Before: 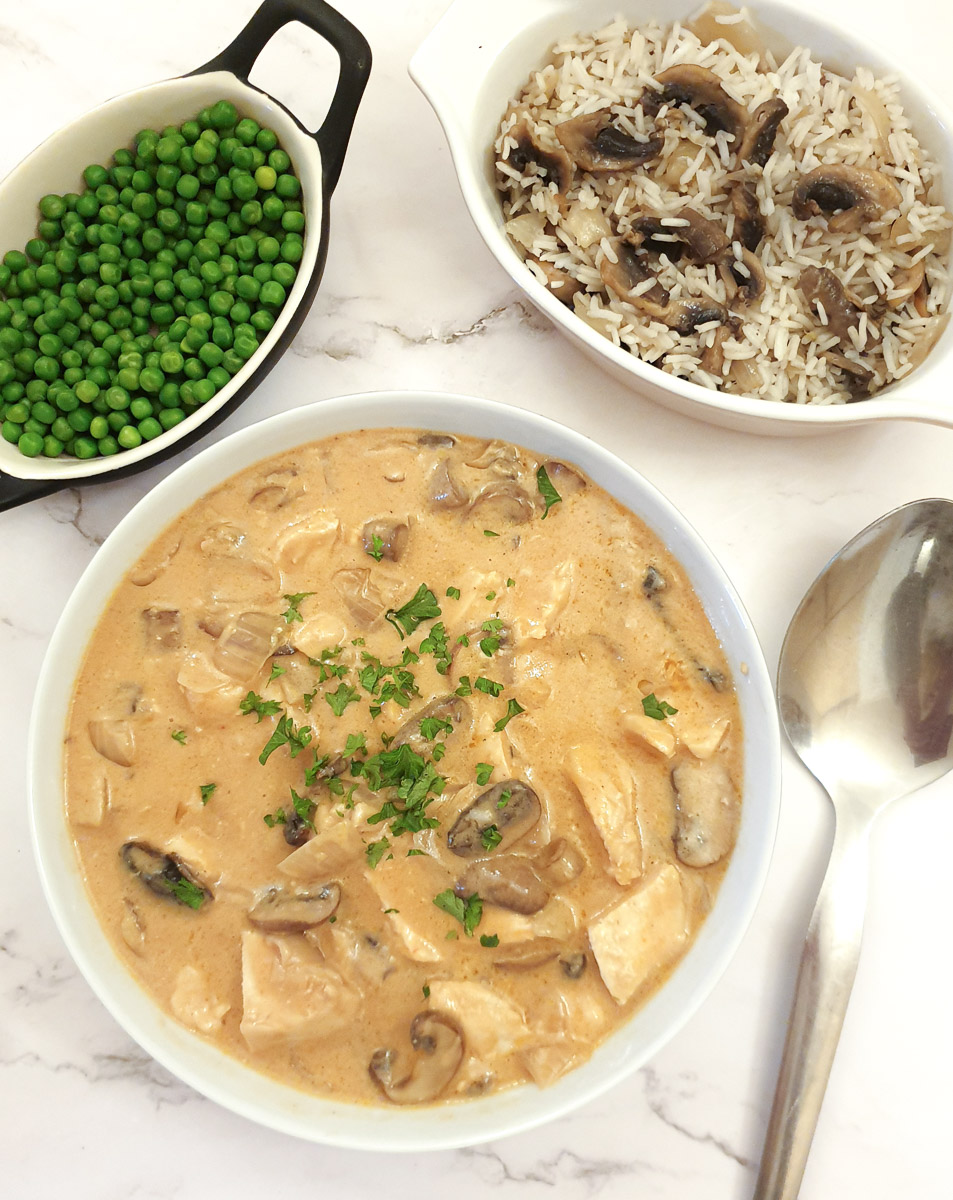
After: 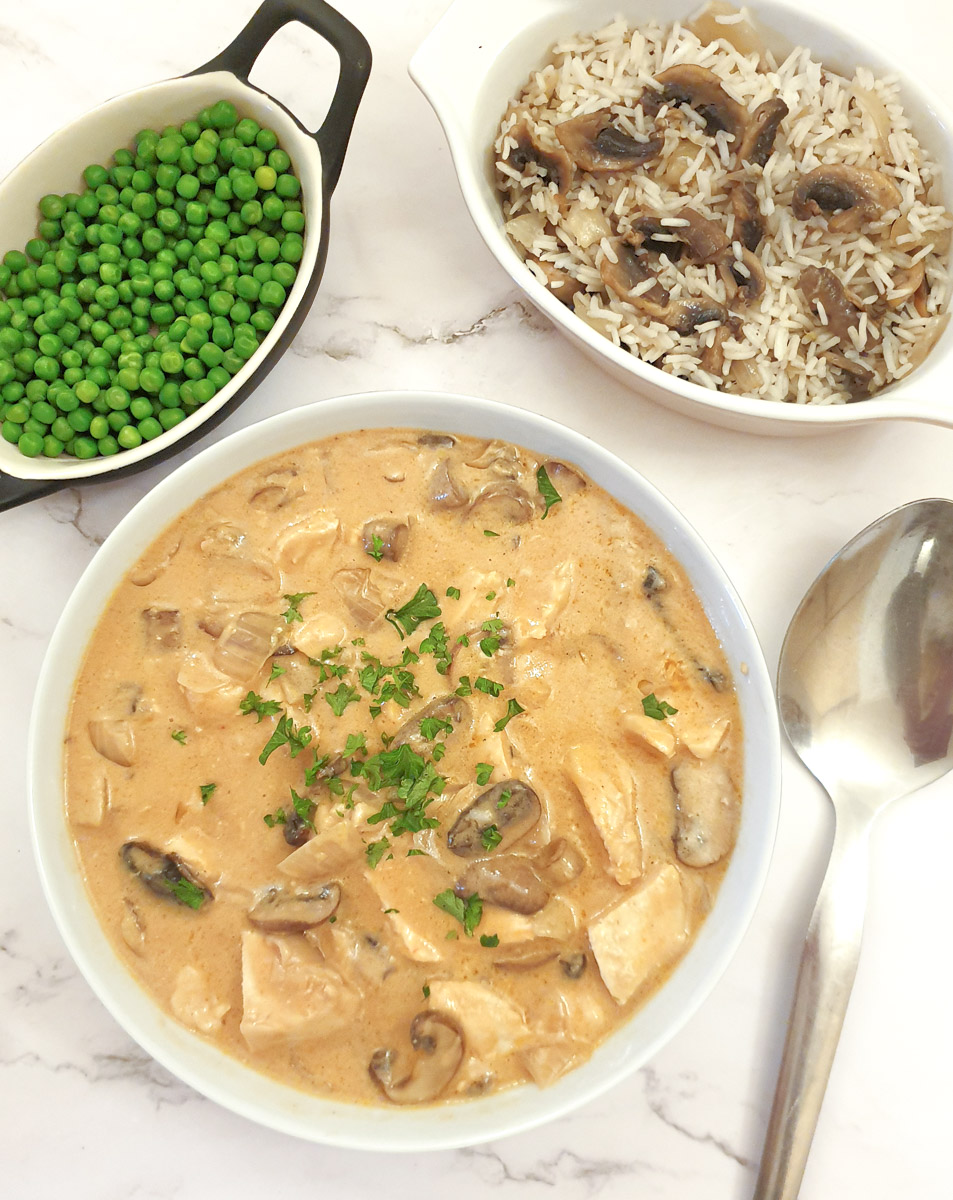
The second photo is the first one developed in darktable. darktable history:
tone equalizer: -7 EV 0.157 EV, -6 EV 0.634 EV, -5 EV 1.16 EV, -4 EV 1.31 EV, -3 EV 1.16 EV, -2 EV 0.6 EV, -1 EV 0.161 EV, smoothing 1
